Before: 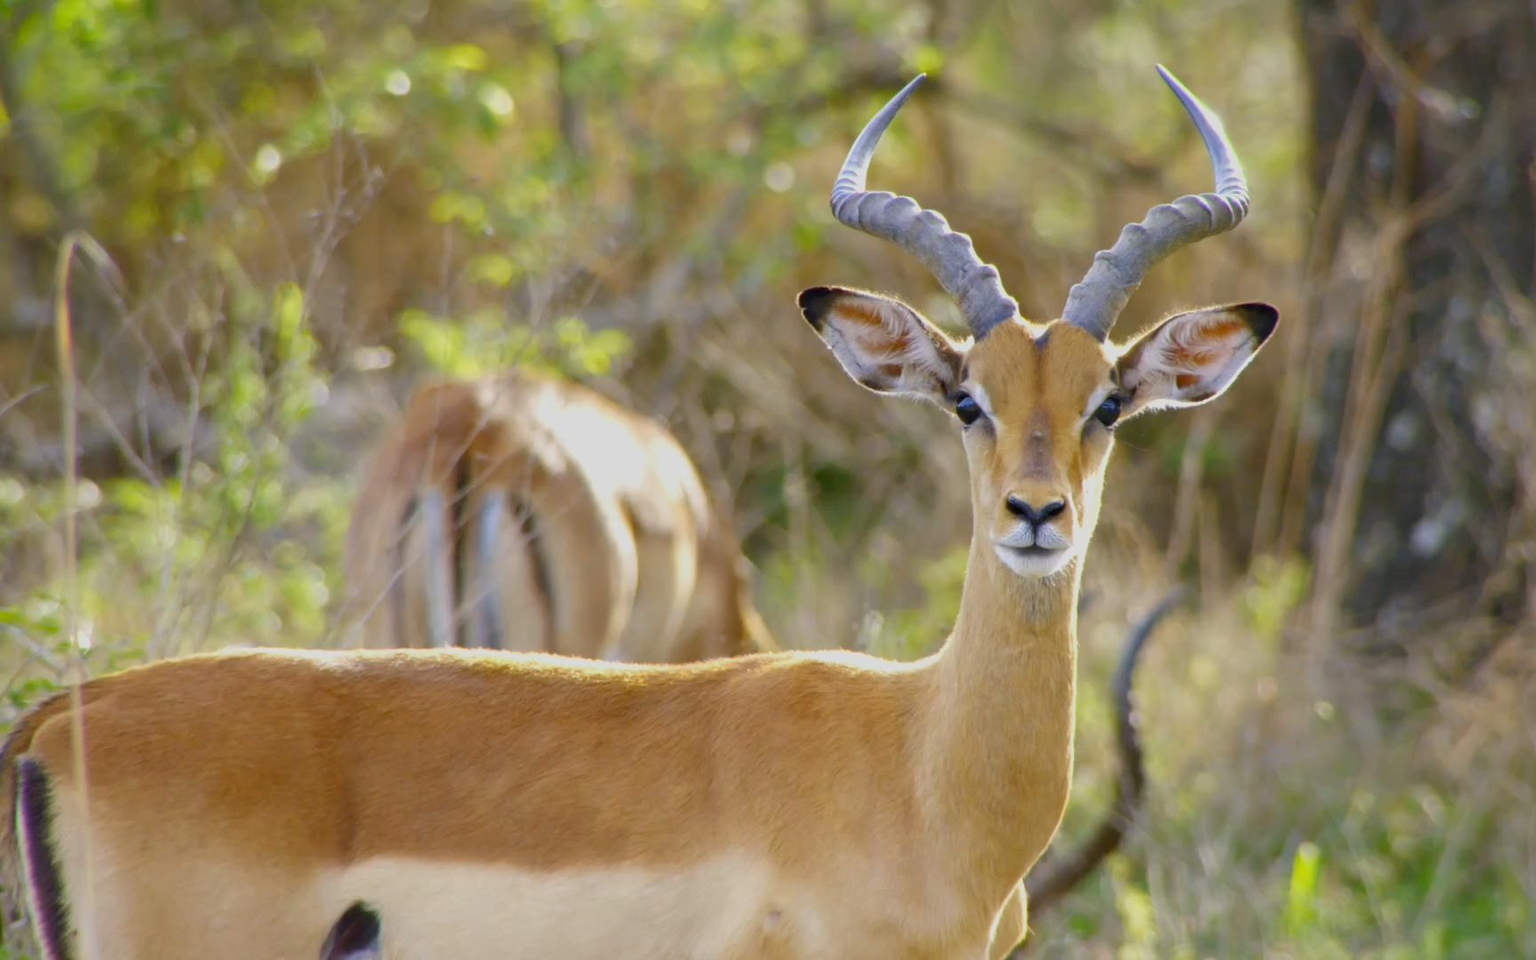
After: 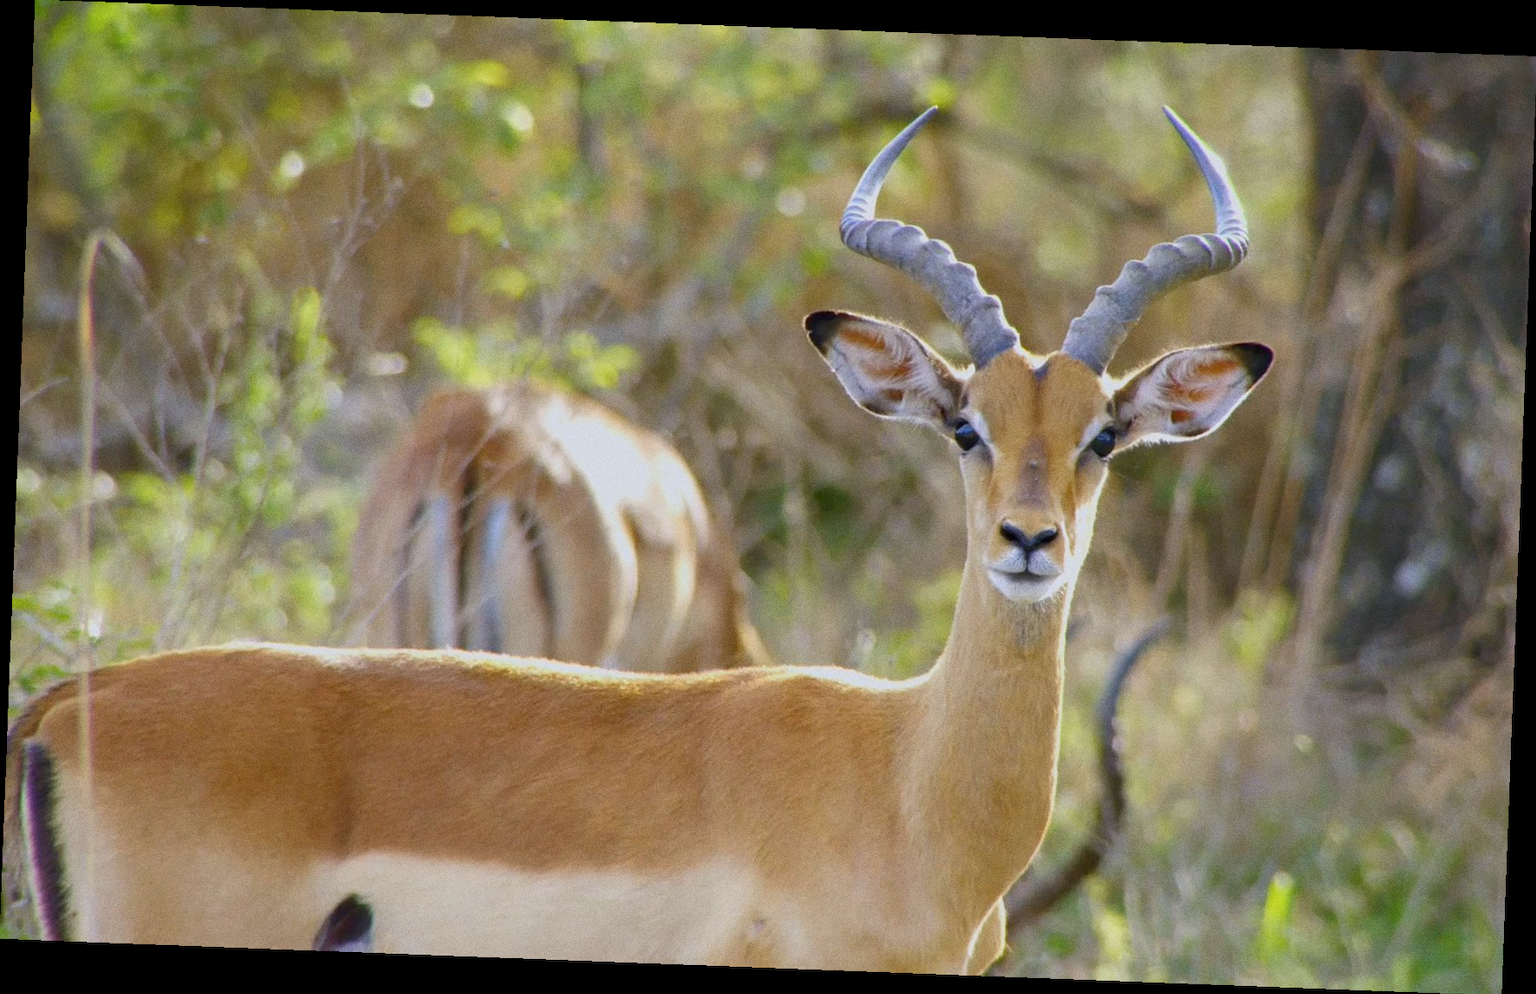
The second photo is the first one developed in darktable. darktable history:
color correction: highlights a* -0.137, highlights b* -5.91, shadows a* -0.137, shadows b* -0.137
rotate and perspective: rotation 2.17°, automatic cropping off
grain: coarseness 0.09 ISO
